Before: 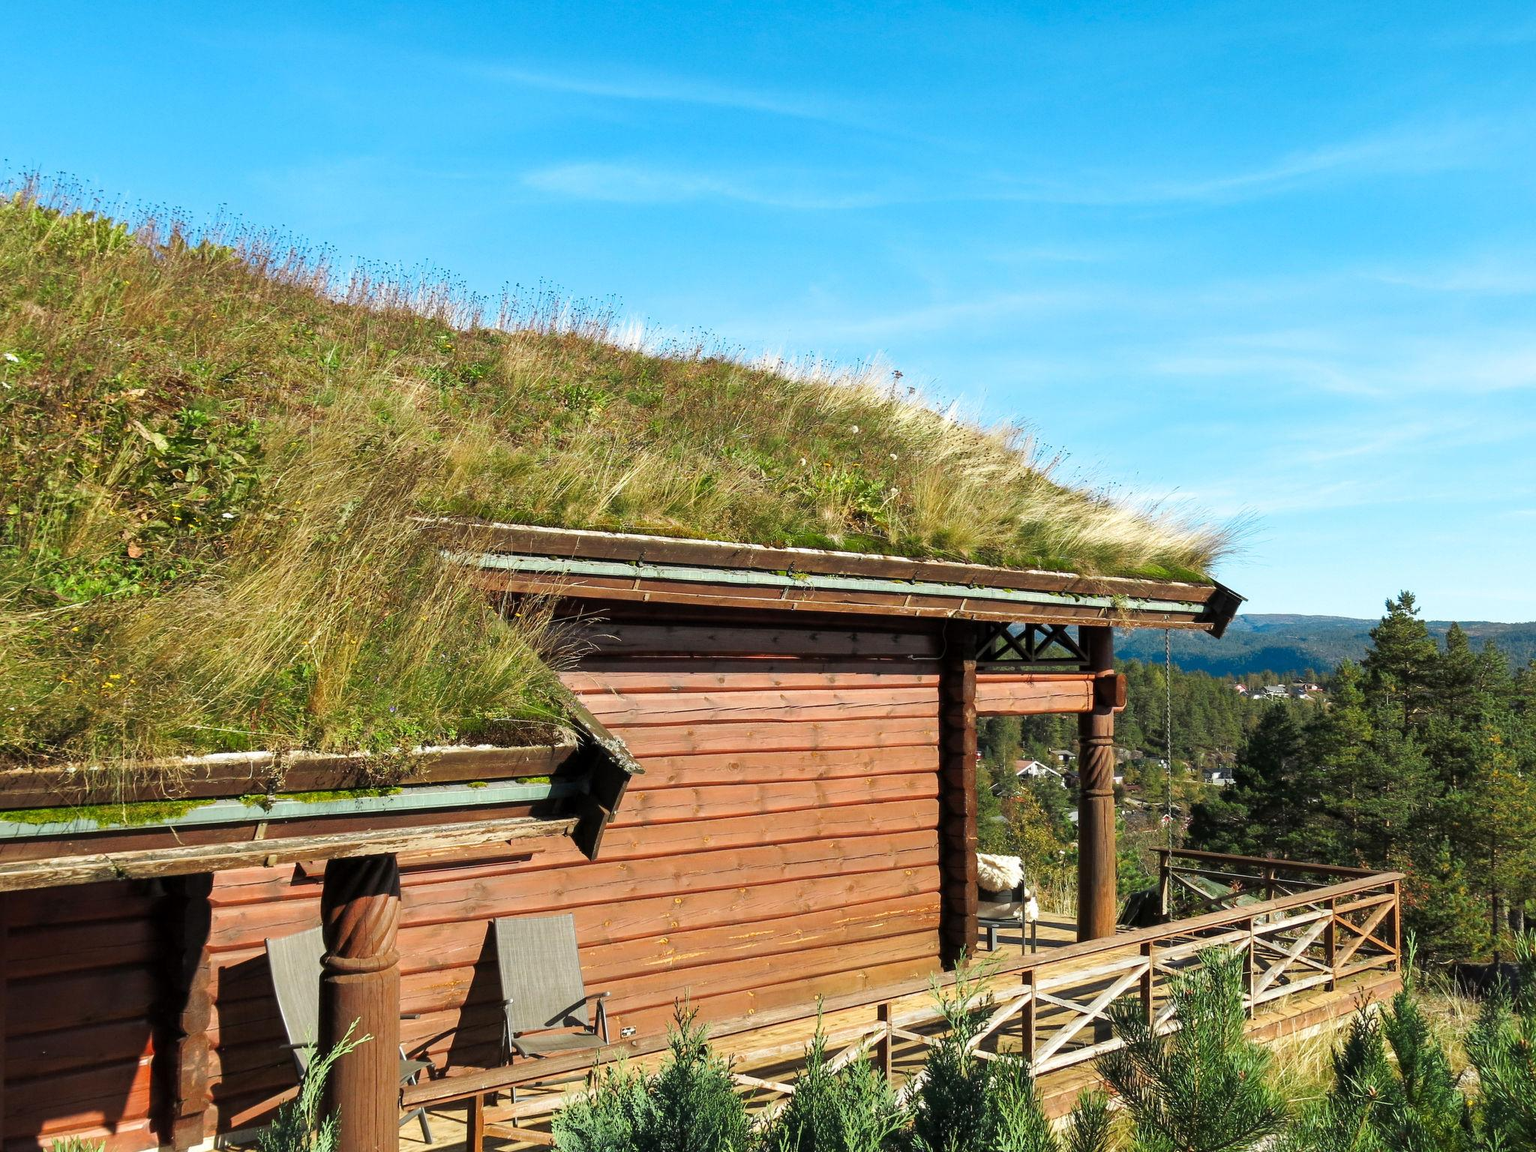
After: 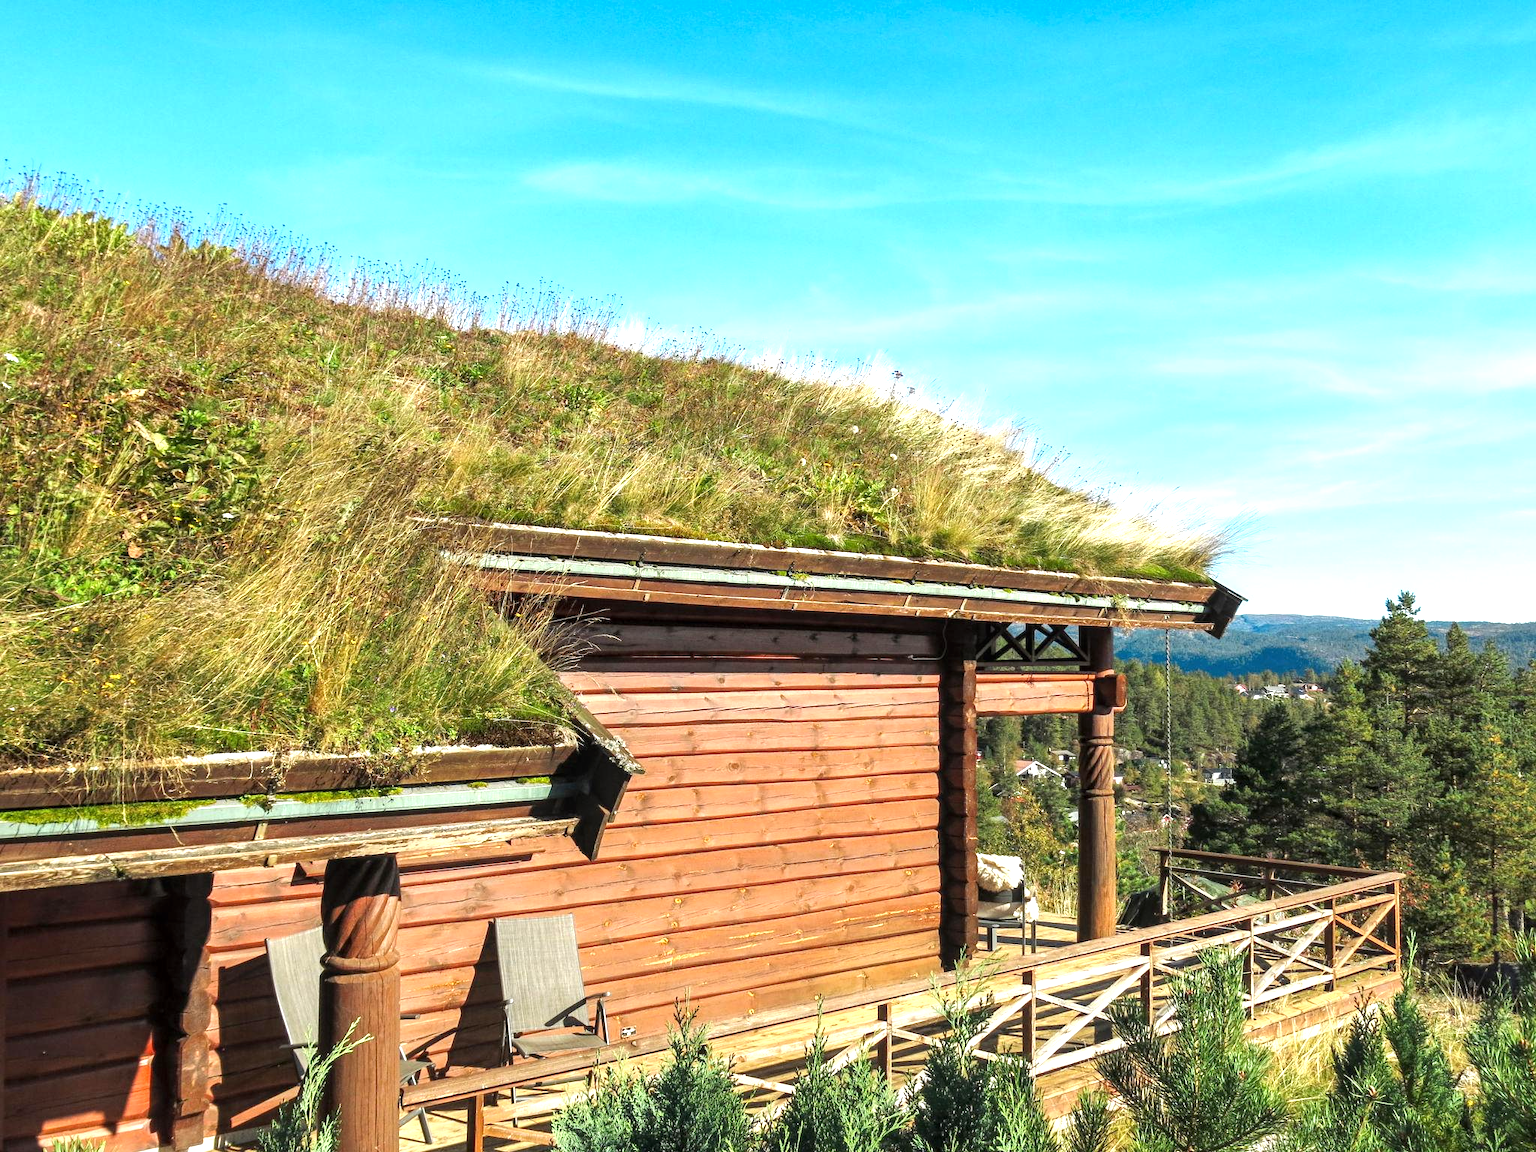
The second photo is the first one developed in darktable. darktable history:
local contrast: on, module defaults
exposure: exposure 0.643 EV, compensate exposure bias true, compensate highlight preservation false
